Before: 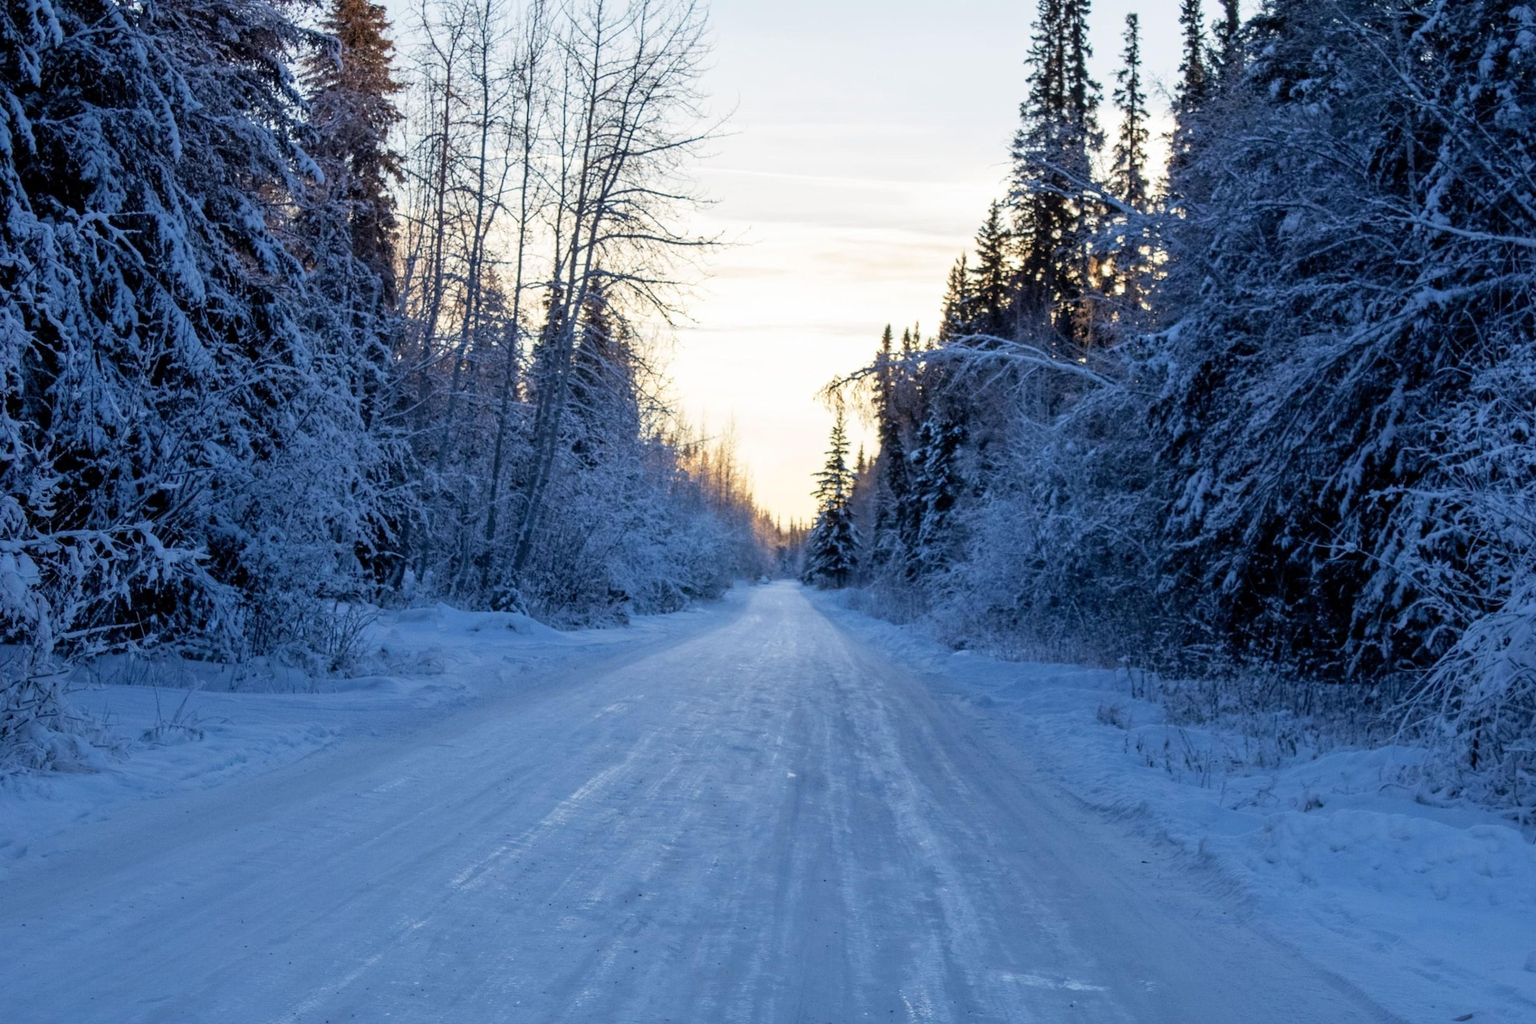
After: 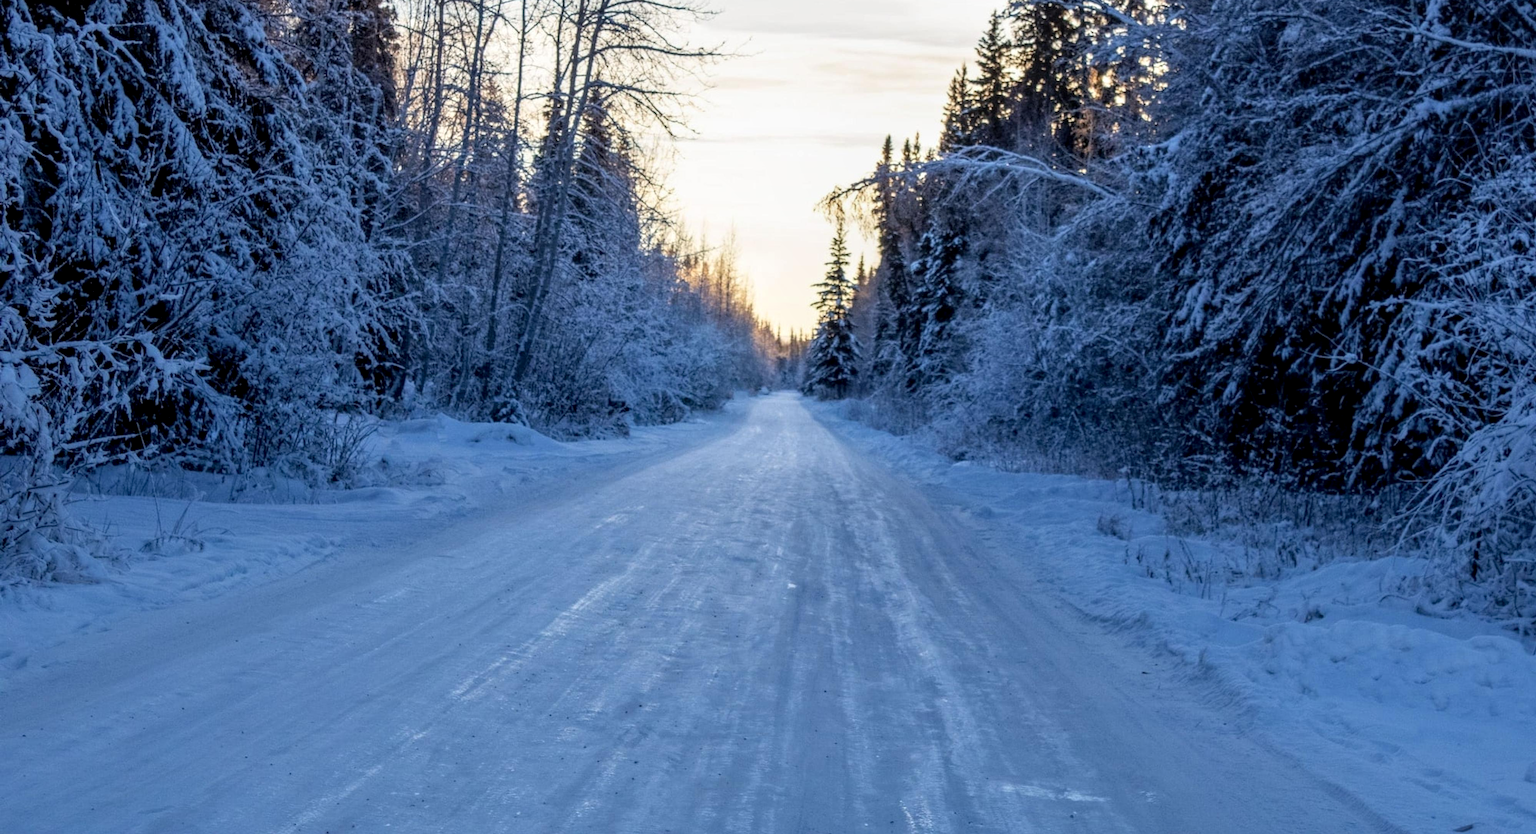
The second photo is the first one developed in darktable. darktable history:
crop and rotate: top 18.507%
local contrast: on, module defaults
